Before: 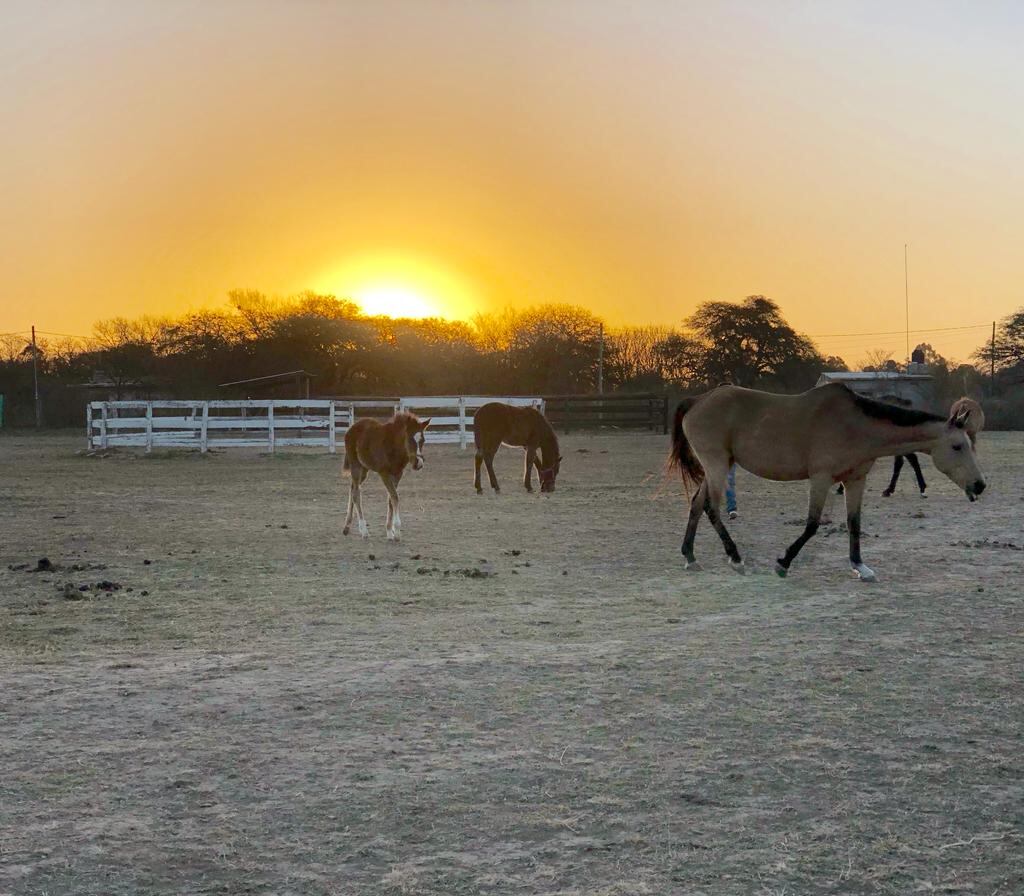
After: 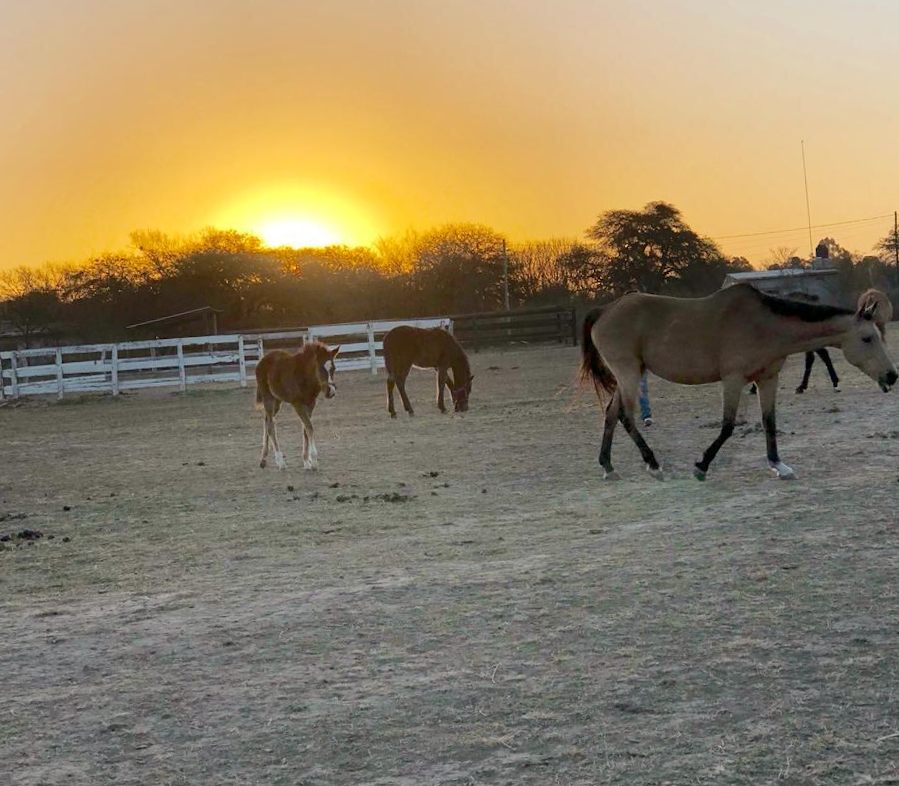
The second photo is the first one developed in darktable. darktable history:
crop and rotate: angle 3.85°, left 5.633%, top 5.67%
